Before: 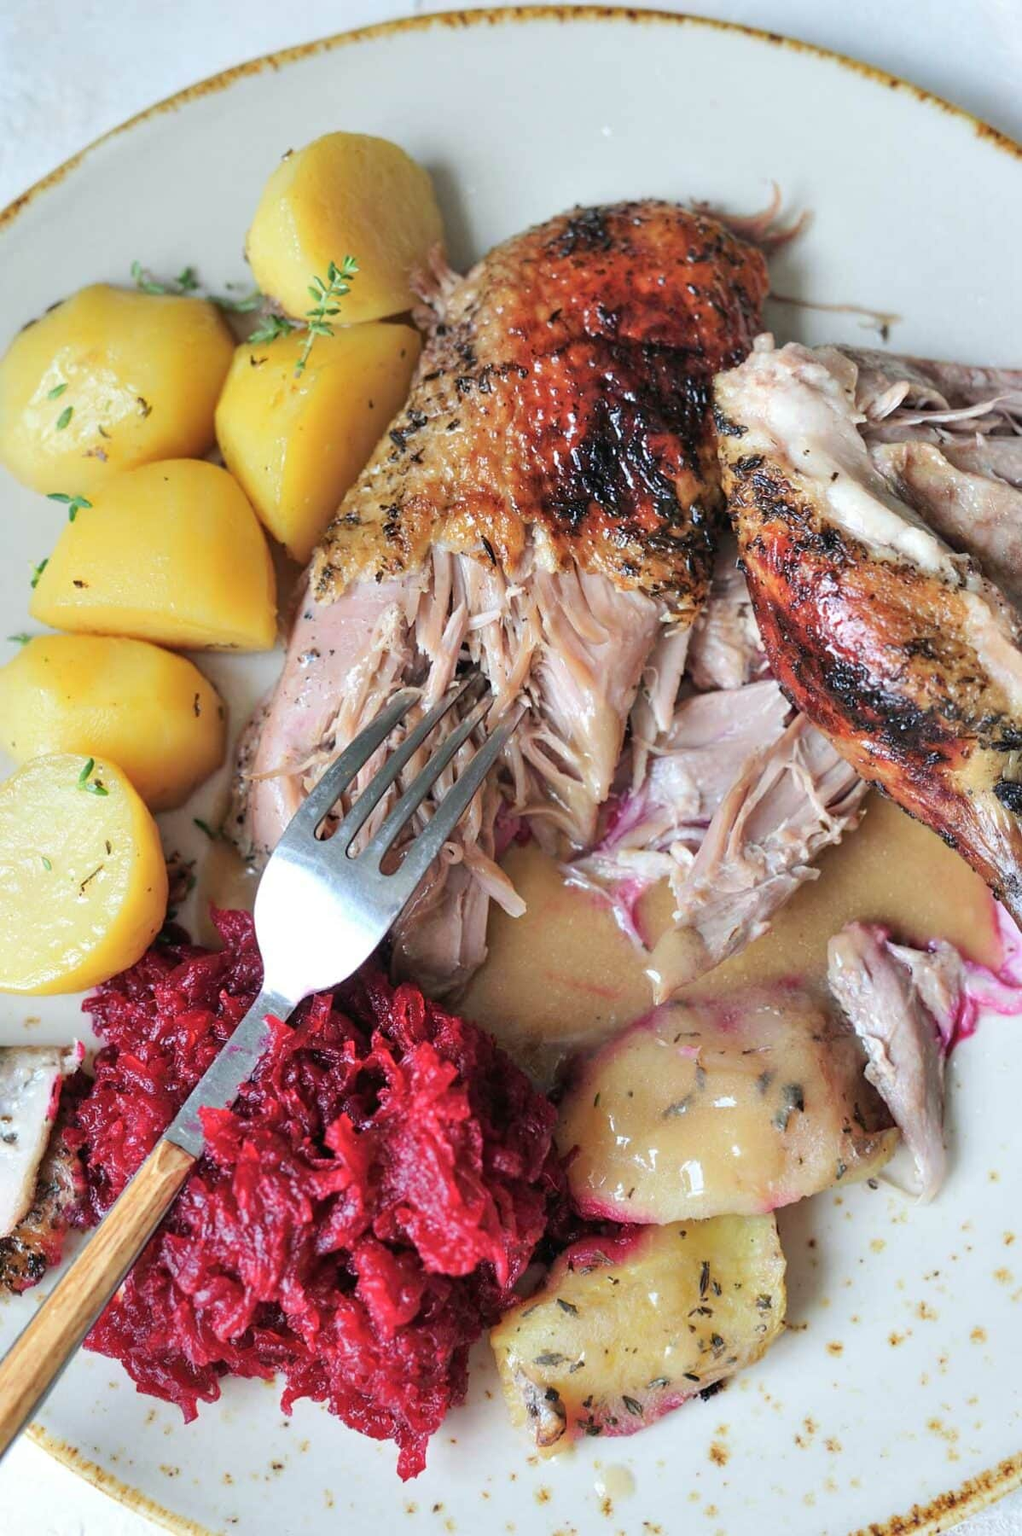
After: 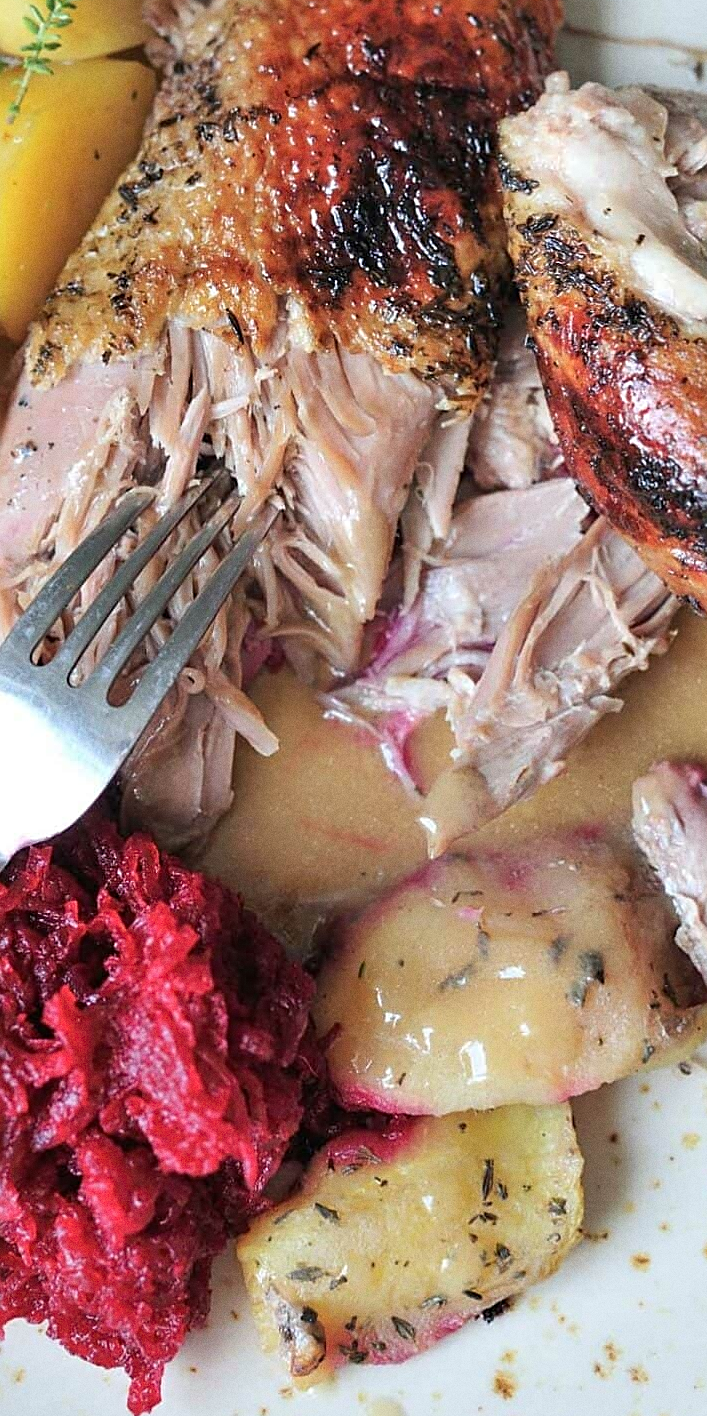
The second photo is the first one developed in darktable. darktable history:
crop and rotate: left 28.256%, top 17.734%, right 12.656%, bottom 3.573%
grain: on, module defaults
sharpen: on, module defaults
